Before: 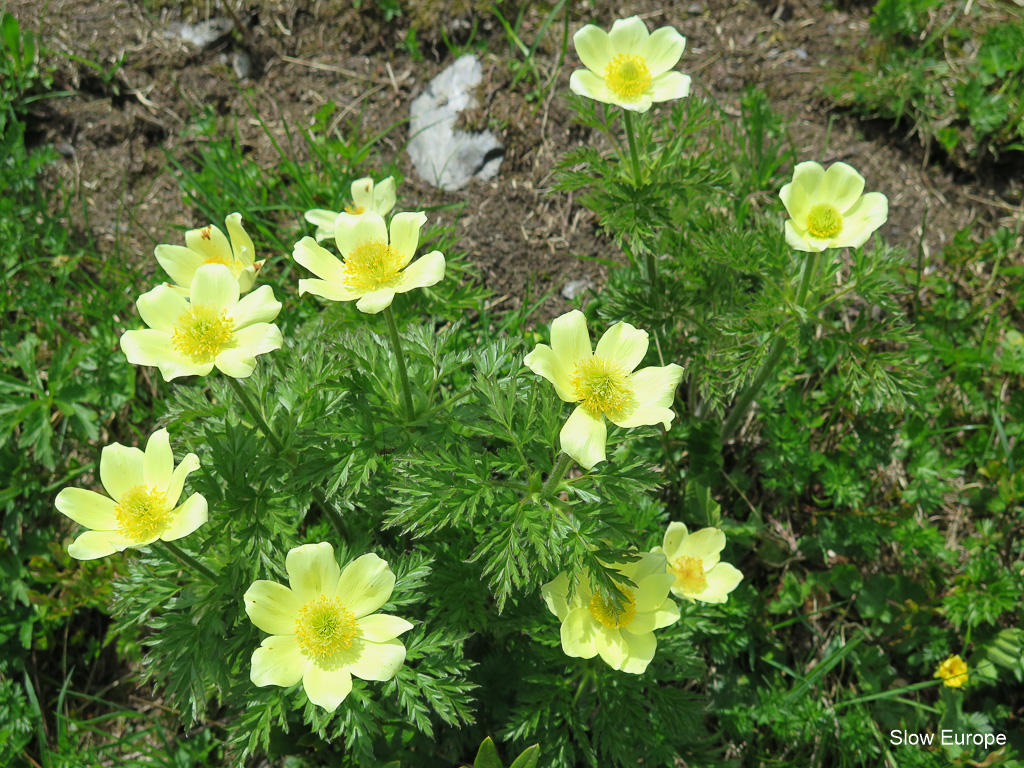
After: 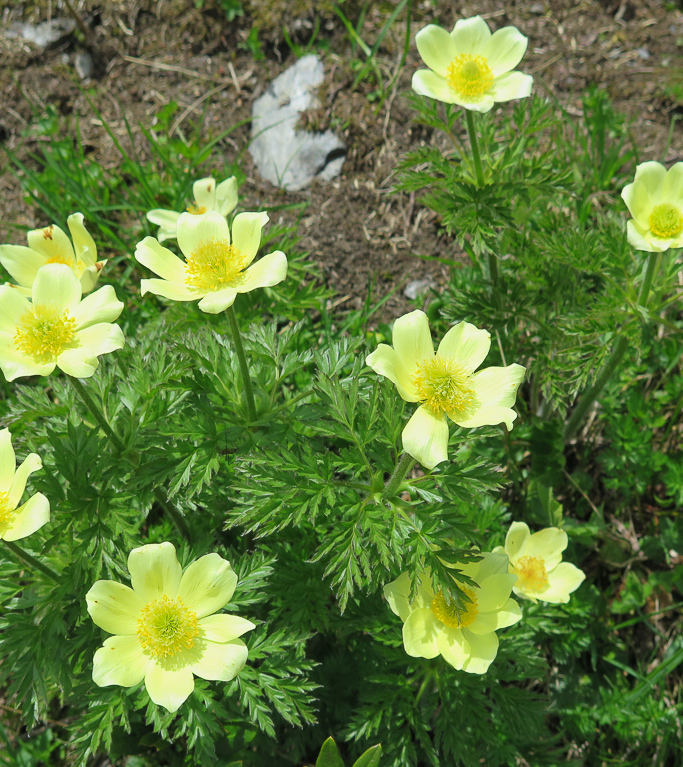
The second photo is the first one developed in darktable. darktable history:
shadows and highlights: shadows 25.31, highlights -26.41
crop and rotate: left 15.526%, right 17.719%
